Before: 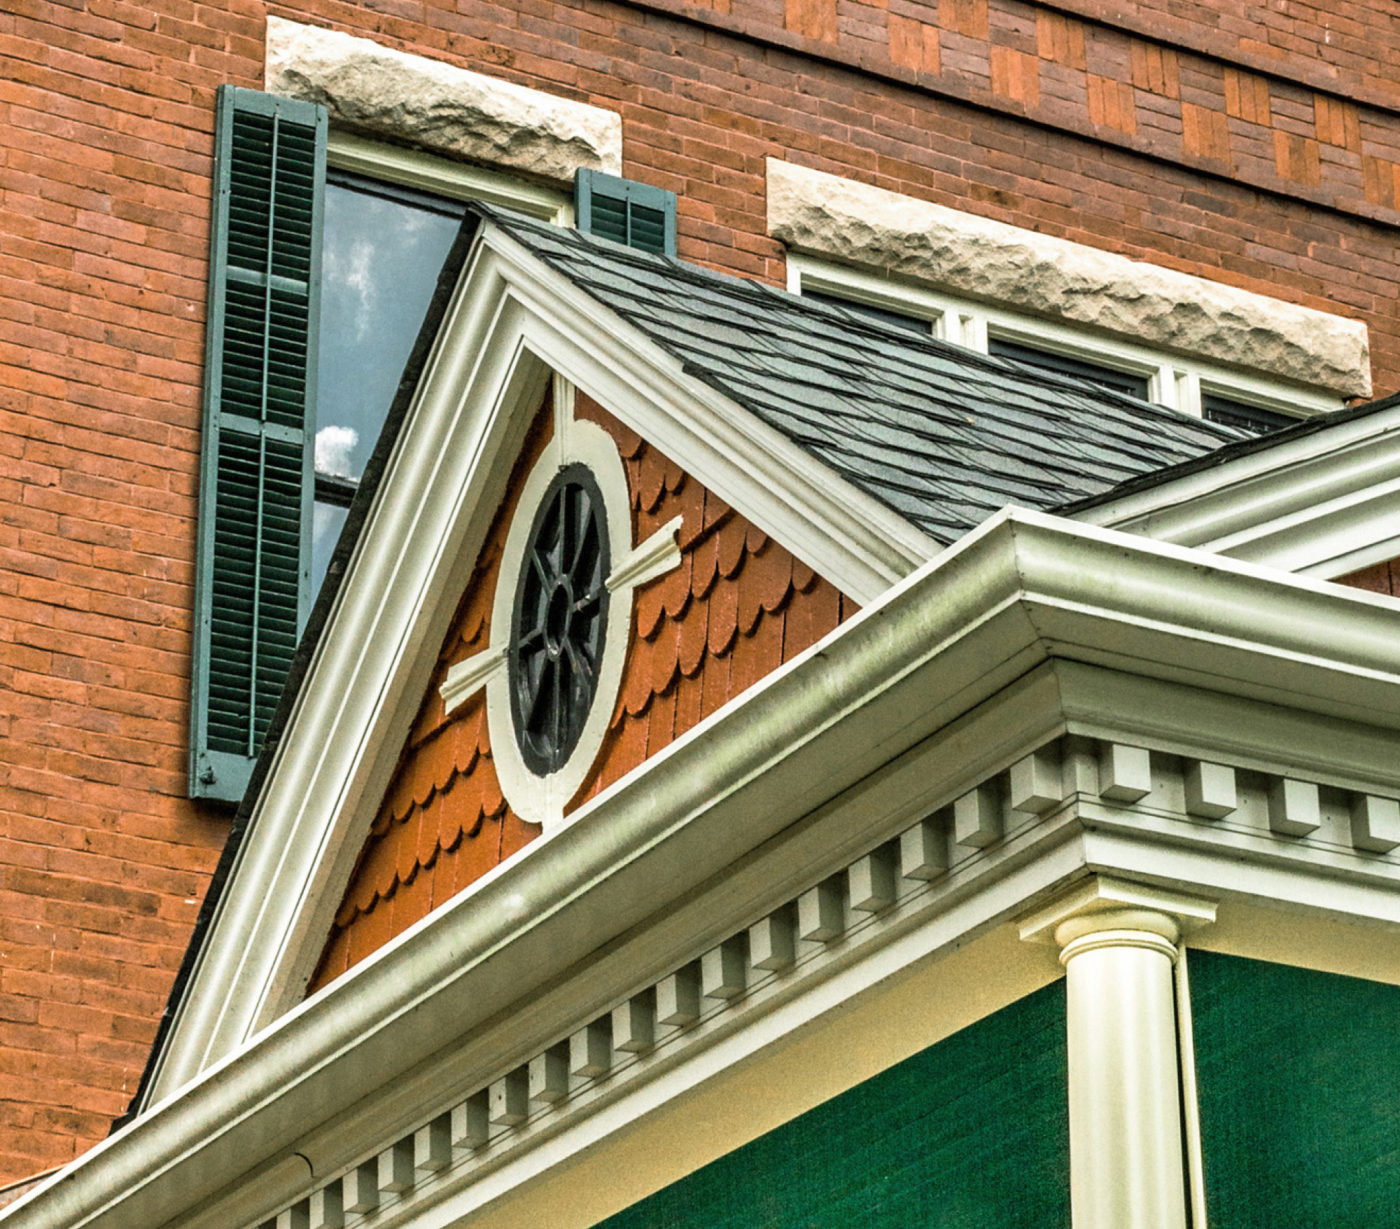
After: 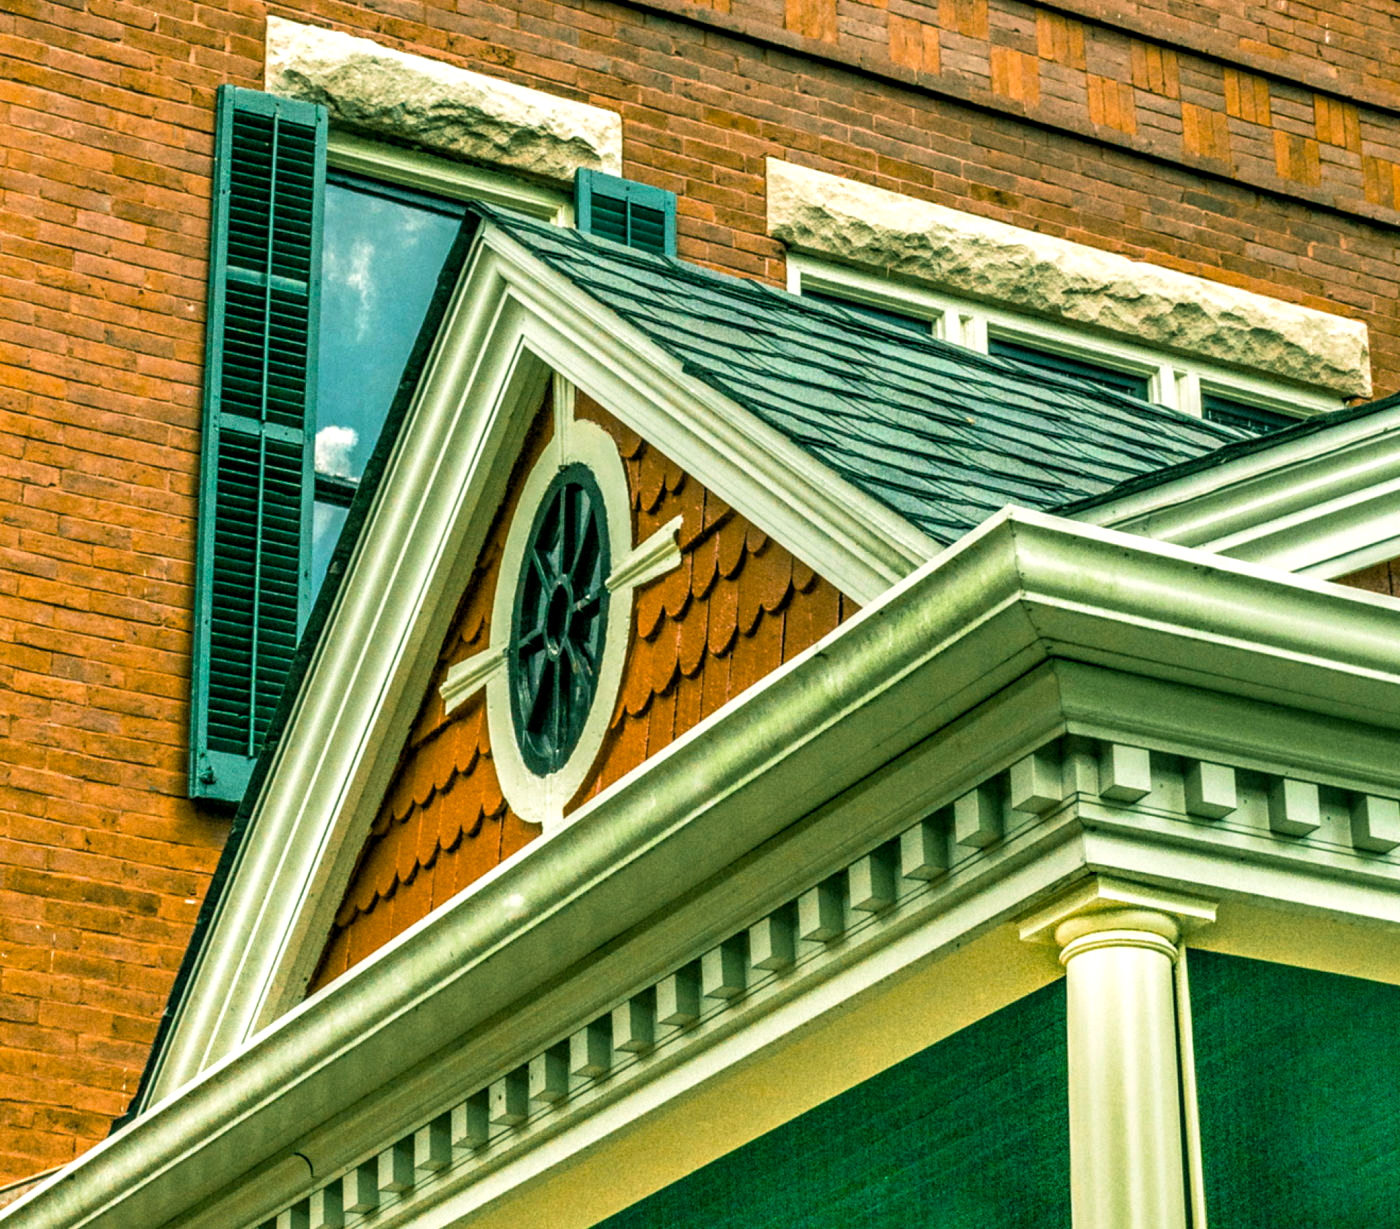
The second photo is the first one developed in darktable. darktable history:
tone equalizer: edges refinement/feathering 500, mask exposure compensation -1.57 EV, preserve details no
local contrast: detail 130%
color balance rgb: power › chroma 2.174%, power › hue 163.61°, highlights gain › luminance 7.129%, highlights gain › chroma 1.979%, highlights gain › hue 87.41°, perceptual saturation grading › global saturation 29.651%, global vibrance 15.181%
velvia: on, module defaults
